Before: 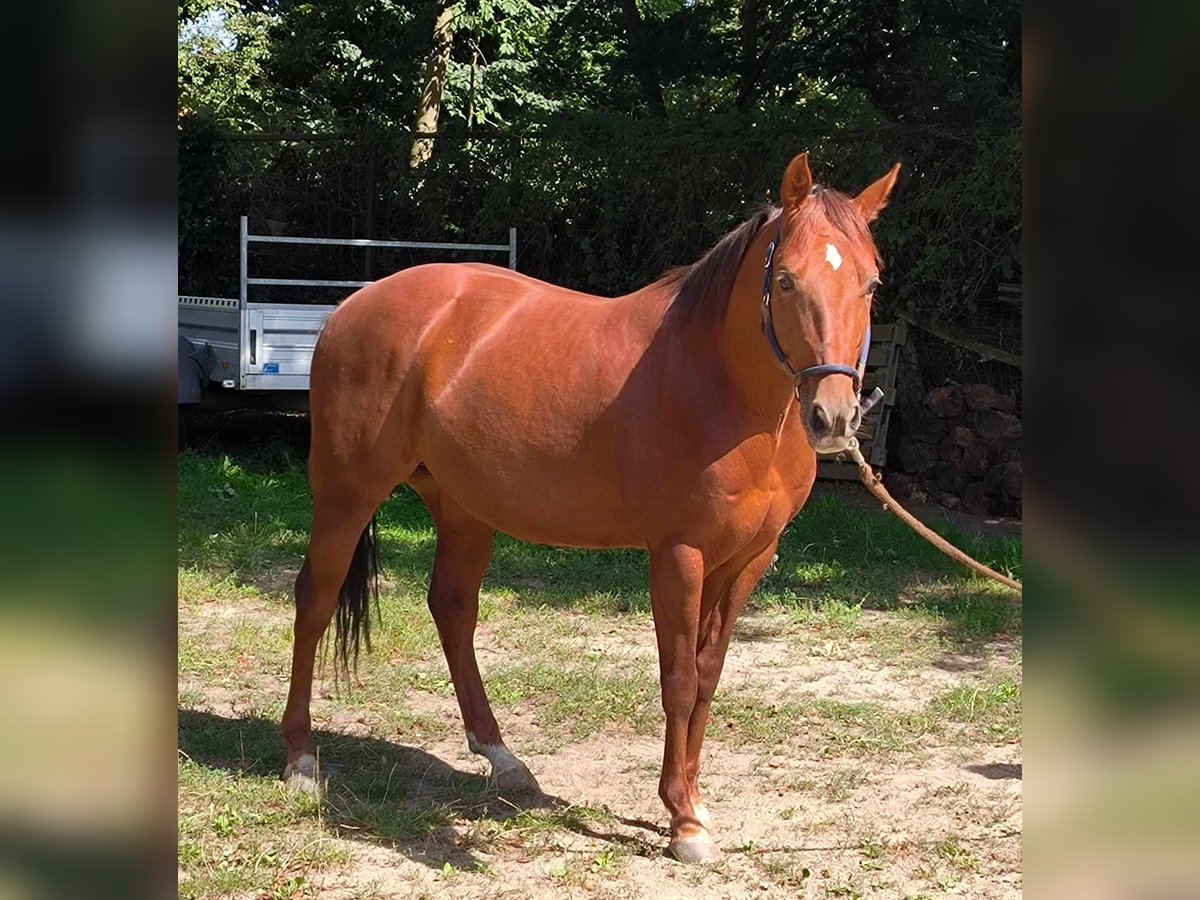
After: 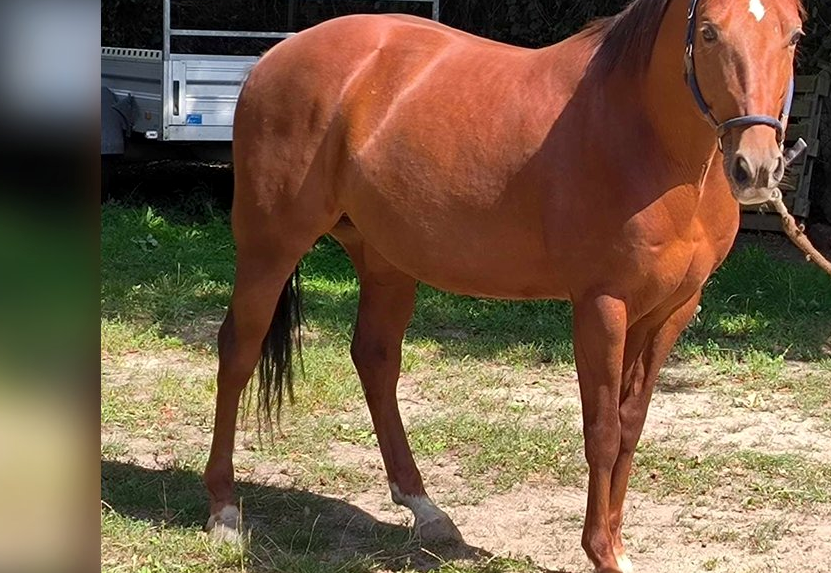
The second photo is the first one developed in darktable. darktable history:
exposure: compensate highlight preservation false
crop: left 6.488%, top 27.668%, right 24.183%, bottom 8.656%
local contrast: mode bilateral grid, contrast 20, coarseness 50, detail 120%, midtone range 0.2
